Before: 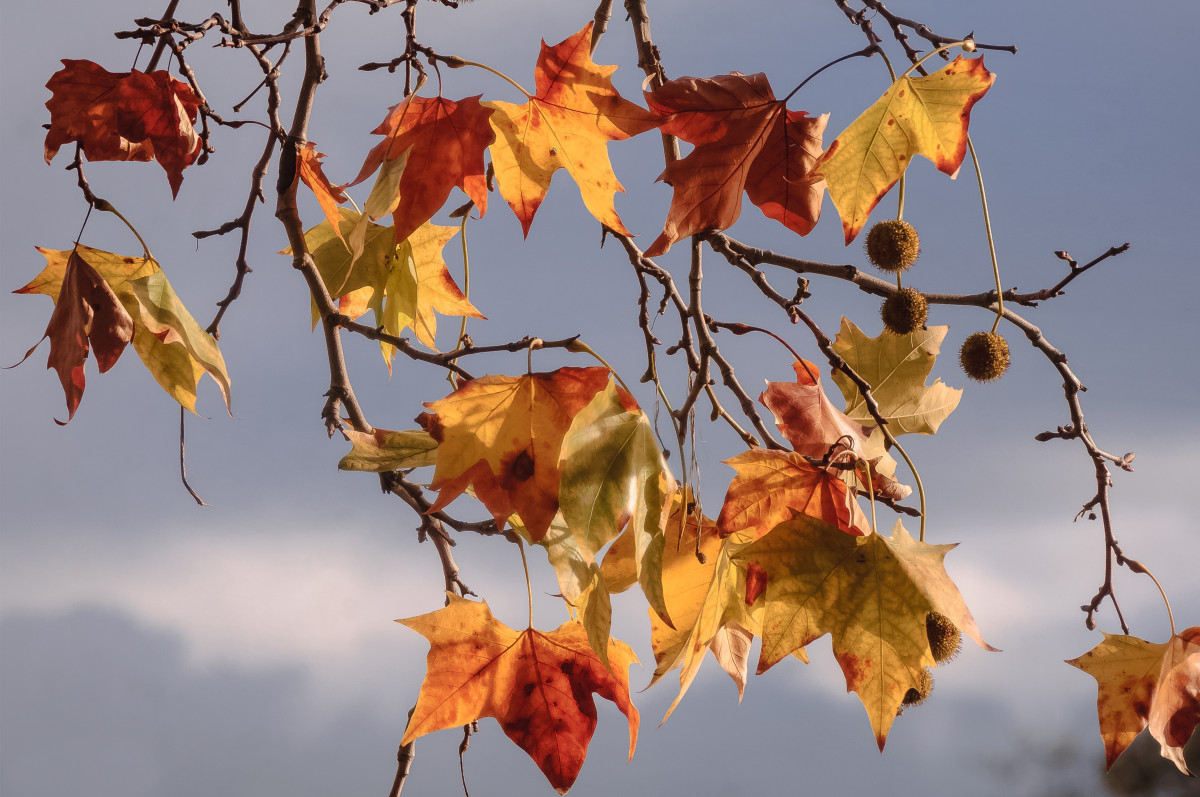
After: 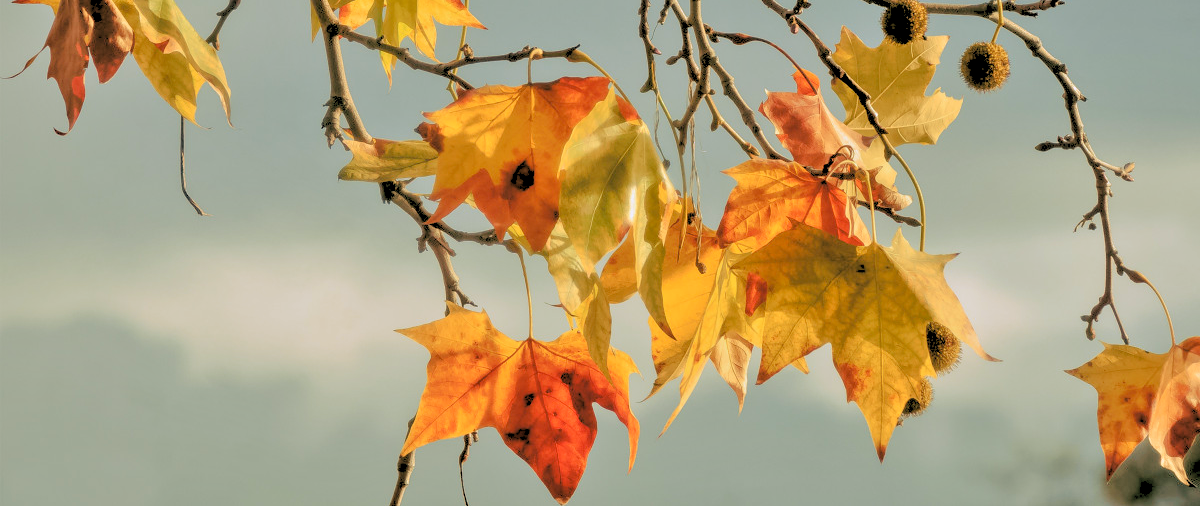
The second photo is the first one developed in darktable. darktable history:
tone equalizer: -7 EV 0.15 EV, -6 EV 0.6 EV, -5 EV 1.15 EV, -4 EV 1.33 EV, -3 EV 1.15 EV, -2 EV 0.6 EV, -1 EV 0.15 EV, mask exposure compensation -0.5 EV
rgb levels: levels [[0.027, 0.429, 0.996], [0, 0.5, 1], [0, 0.5, 1]]
crop and rotate: top 36.435%
rgb curve: curves: ch0 [(0.123, 0.061) (0.995, 0.887)]; ch1 [(0.06, 0.116) (1, 0.906)]; ch2 [(0, 0) (0.824, 0.69) (1, 1)], mode RGB, independent channels, compensate middle gray true
